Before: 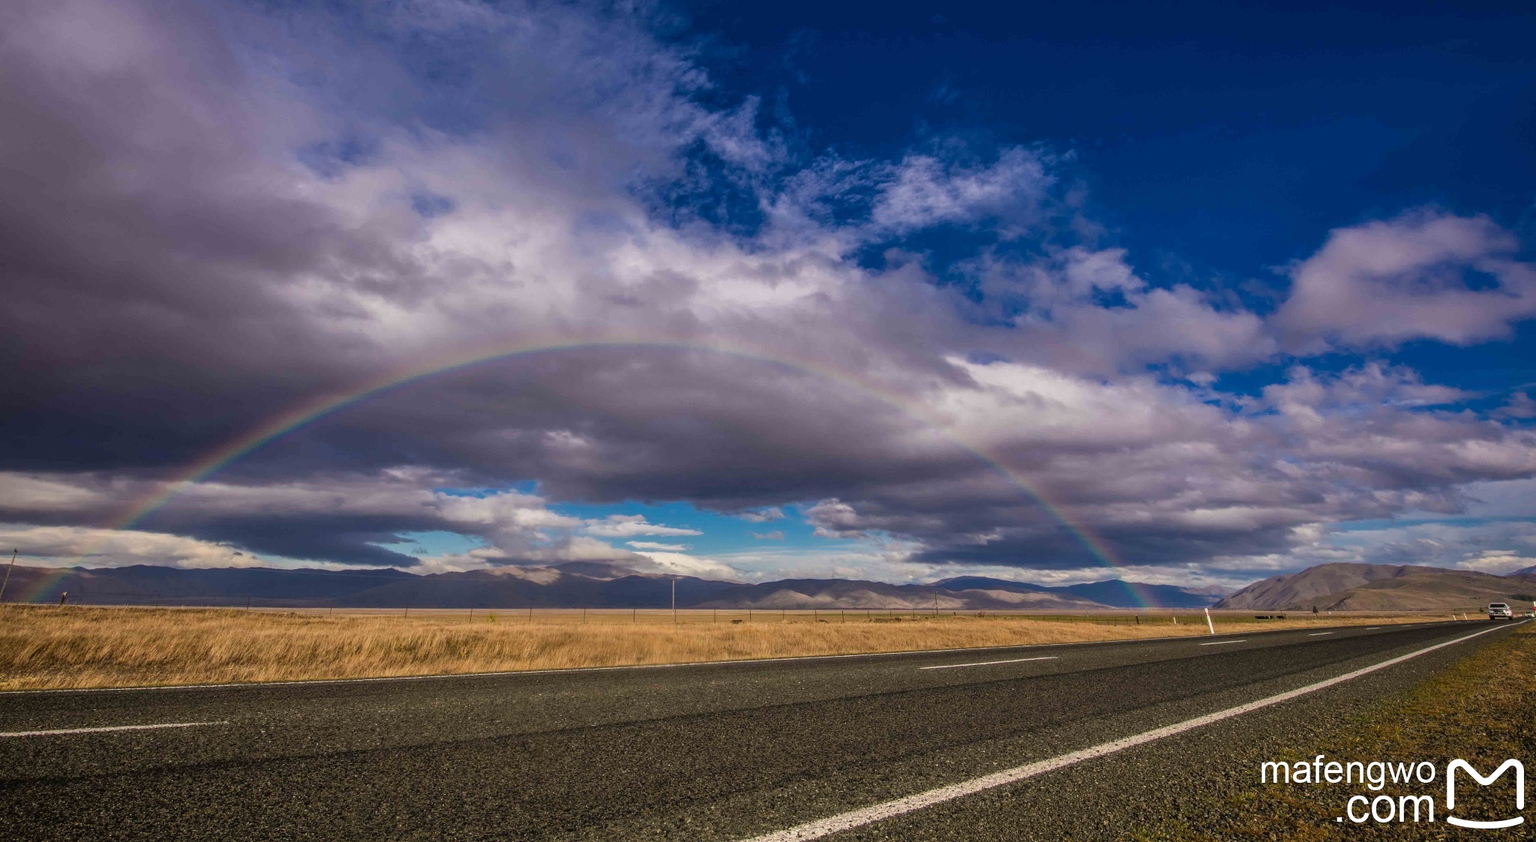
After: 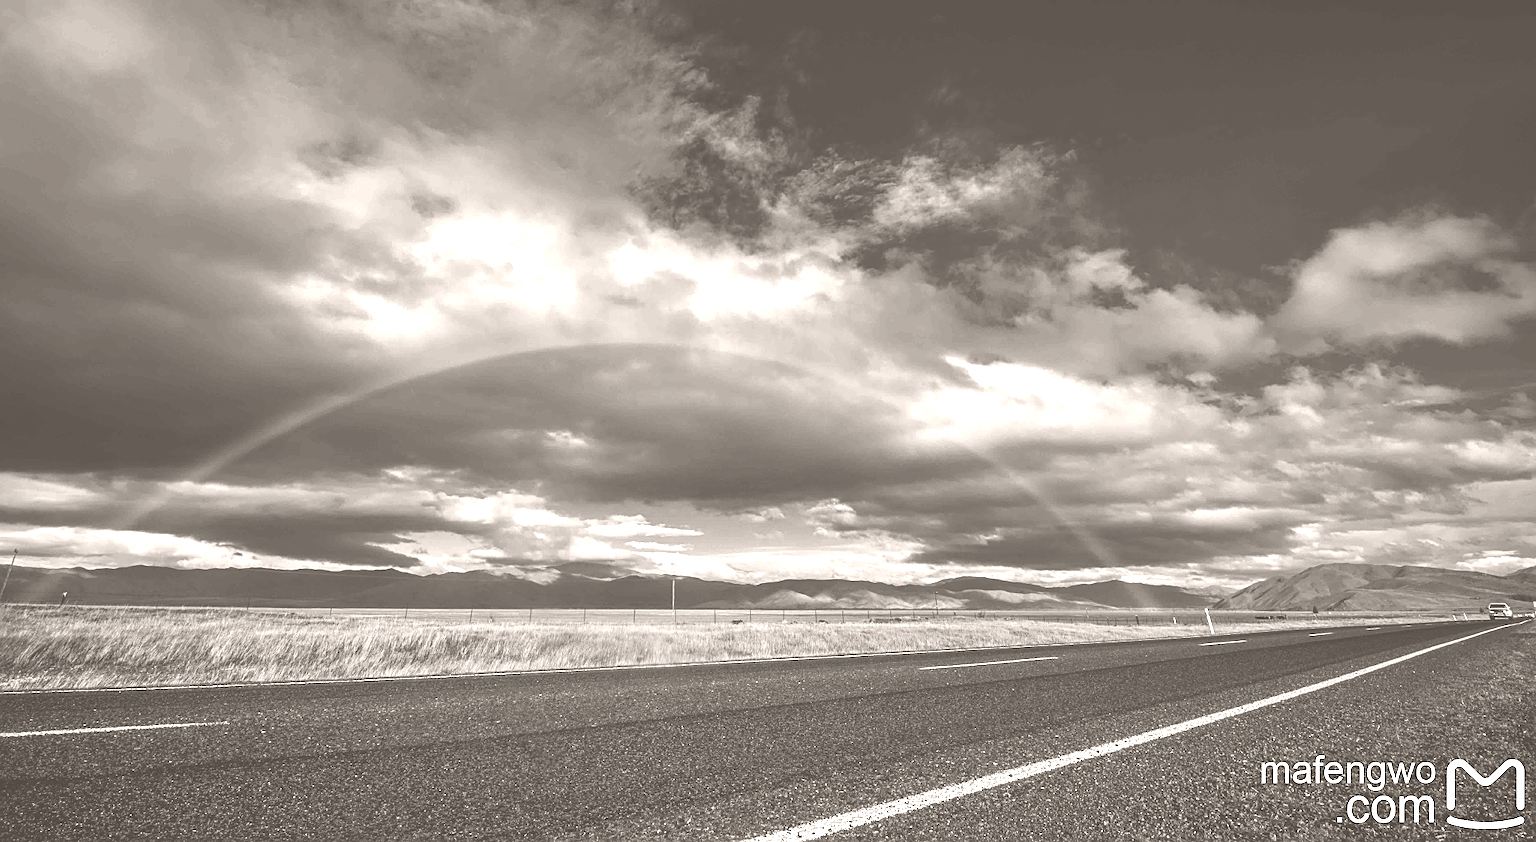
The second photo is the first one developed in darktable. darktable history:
colorize: hue 34.49°, saturation 35.33%, source mix 100%, lightness 55%, version 1
contrast brightness saturation: contrast 0.19, brightness -0.11, saturation 0.21
sharpen: amount 0.55
